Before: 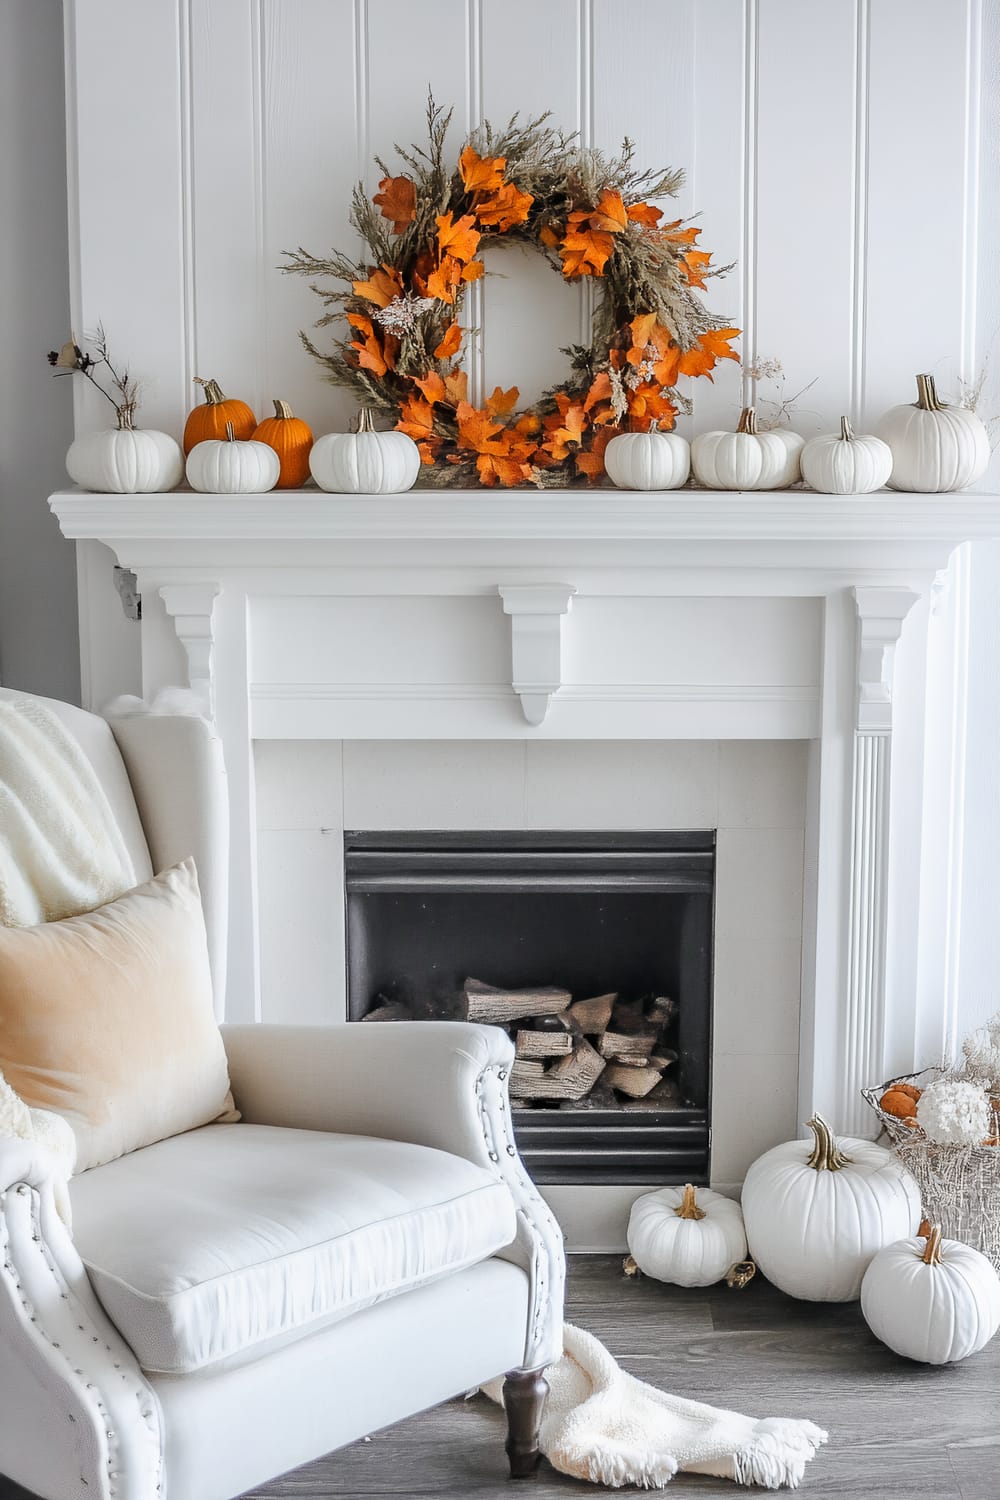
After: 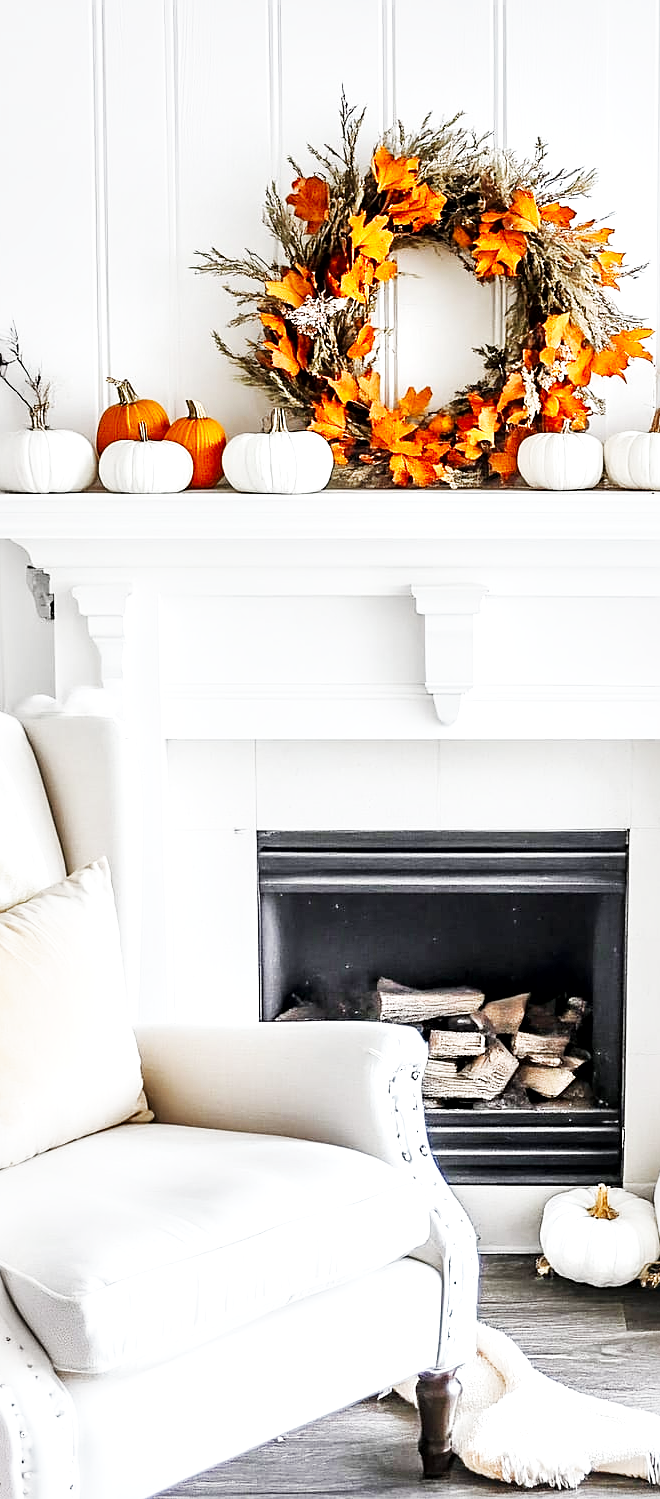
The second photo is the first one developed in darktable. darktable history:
crop and rotate: left 8.754%, right 25.198%
sharpen: amount 0.499
local contrast: mode bilateral grid, contrast 24, coarseness 61, detail 152%, midtone range 0.2
base curve: curves: ch0 [(0, 0) (0.007, 0.004) (0.027, 0.03) (0.046, 0.07) (0.207, 0.54) (0.442, 0.872) (0.673, 0.972) (1, 1)], preserve colors none
